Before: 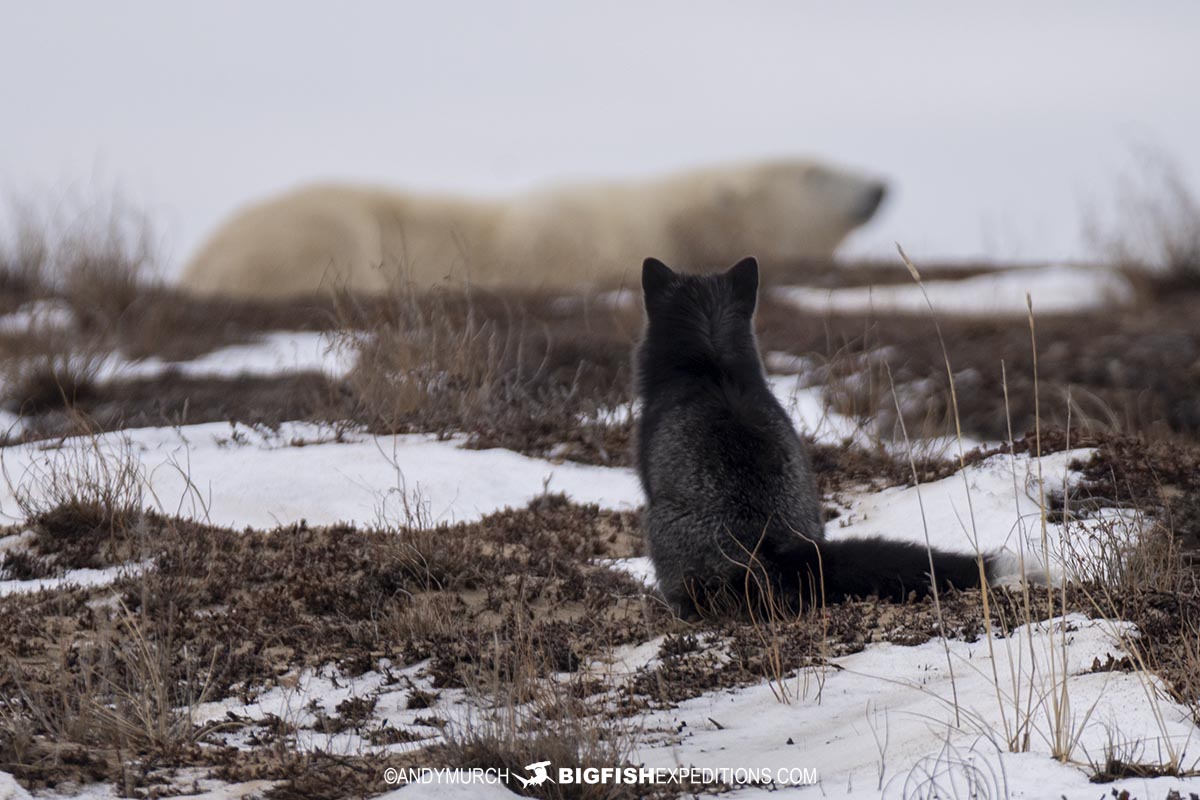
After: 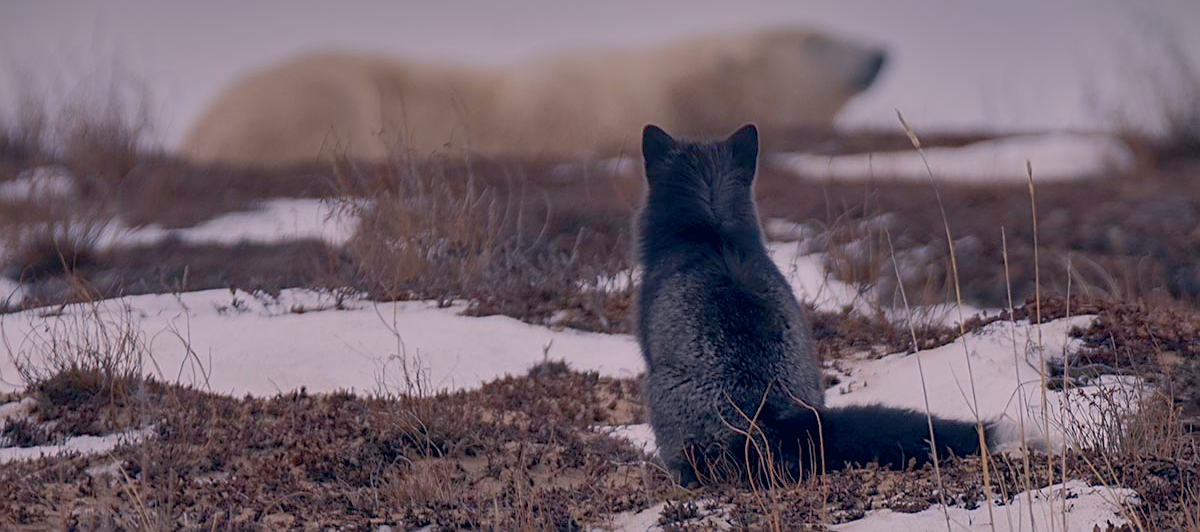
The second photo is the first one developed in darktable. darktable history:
tone equalizer: -8 EV -0.001 EV, -7 EV 0.001 EV, -6 EV -0.004 EV, -5 EV -0.014 EV, -4 EV -0.054 EV, -3 EV -0.226 EV, -2 EV -0.258 EV, -1 EV 0.094 EV, +0 EV 0.3 EV
sharpen: on, module defaults
color balance rgb: power › hue 73.75°, perceptual saturation grading › global saturation 15.752%, perceptual saturation grading › highlights -18.968%, perceptual saturation grading › shadows 19.406%, contrast -29.718%
vignetting: fall-off start 99.72%, brightness -0.517, saturation -0.515, center (-0.026, 0.399)
shadows and highlights: shadows 81.96, white point adjustment -9, highlights -61.41, soften with gaussian
crop: top 16.747%, bottom 16.747%
local contrast: mode bilateral grid, contrast 15, coarseness 35, detail 105%, midtone range 0.2
color correction: highlights a* 14.2, highlights b* 5.89, shadows a* -4.91, shadows b* -15.86, saturation 0.847
